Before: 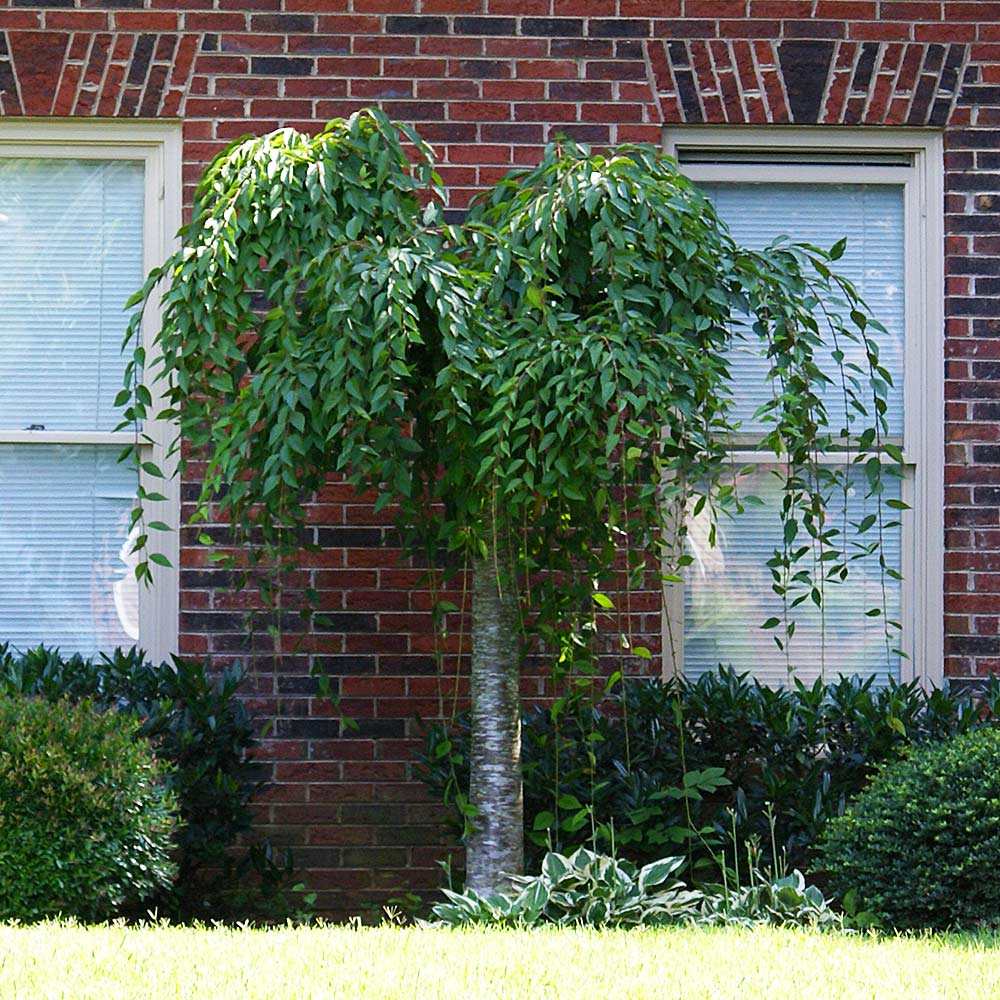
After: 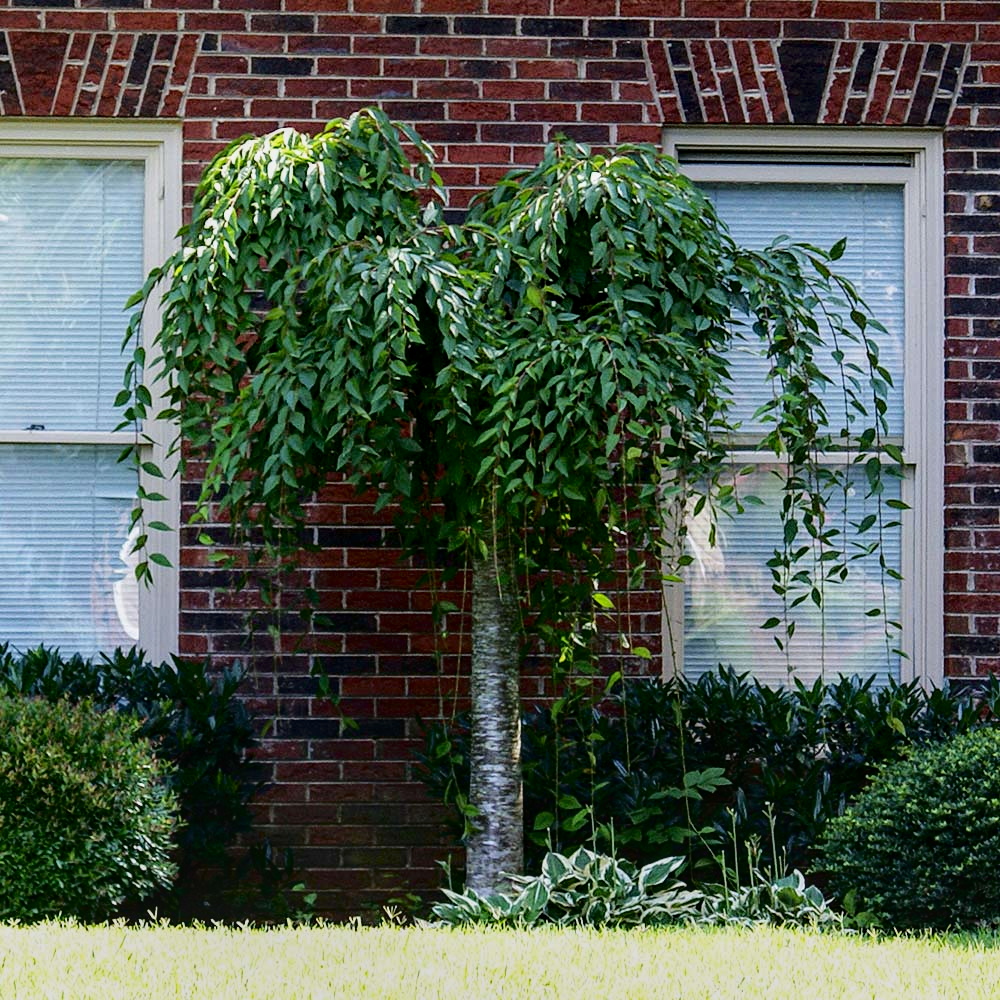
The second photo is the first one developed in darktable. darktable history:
white balance: emerald 1
exposure: black level correction 0.001, exposure -0.2 EV, compensate highlight preservation false
fill light: exposure -2 EV, width 8.6
local contrast: on, module defaults
